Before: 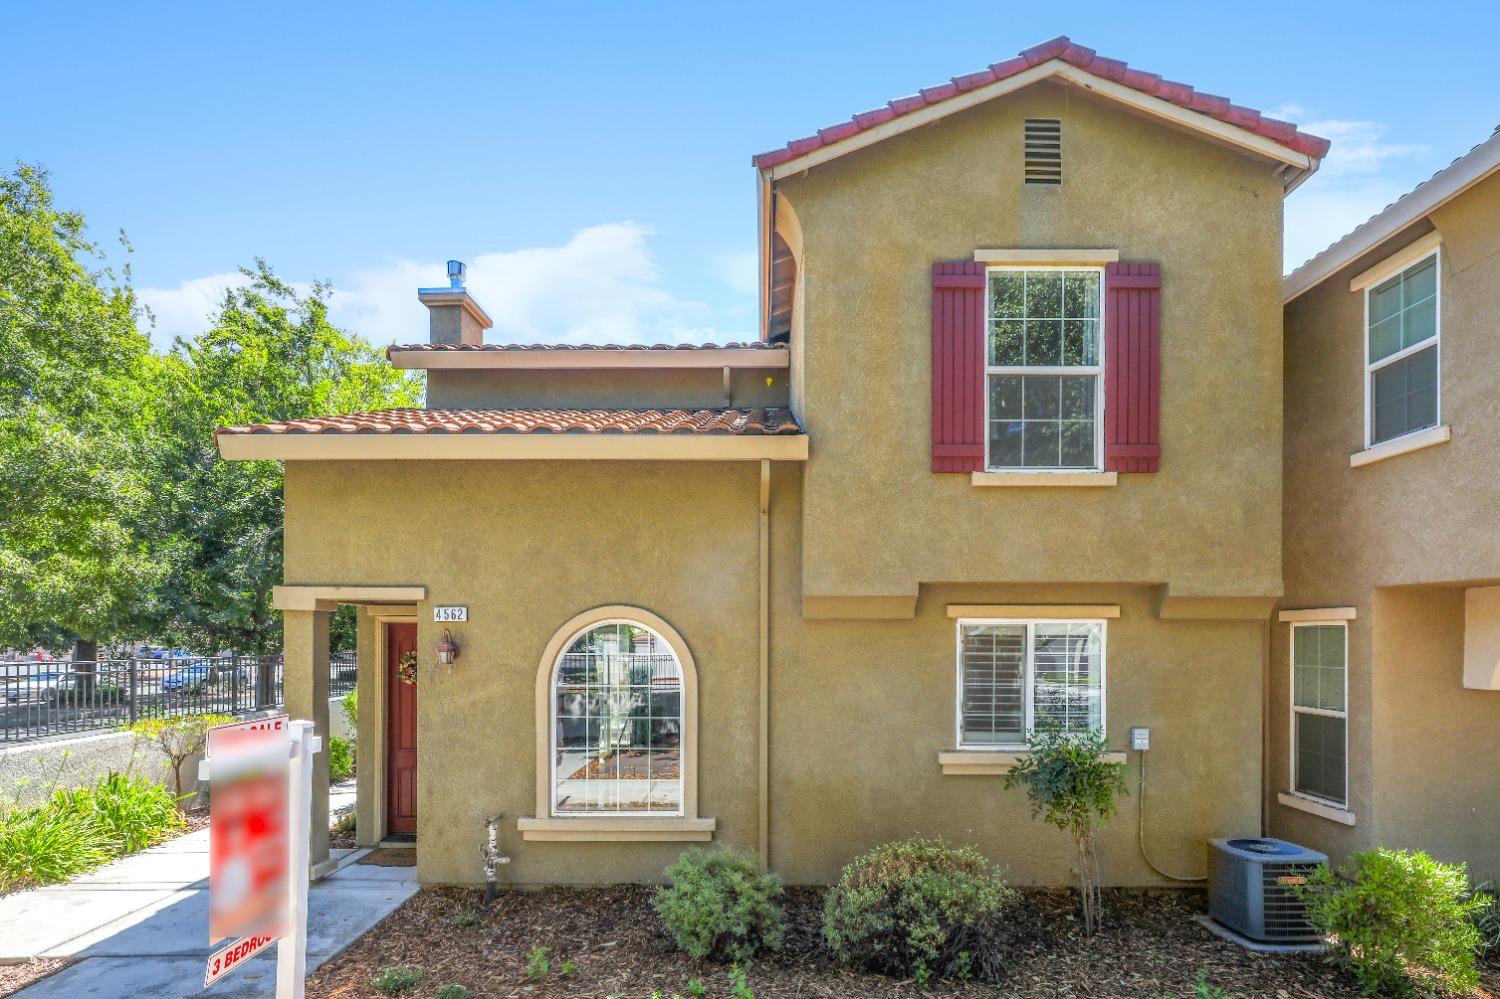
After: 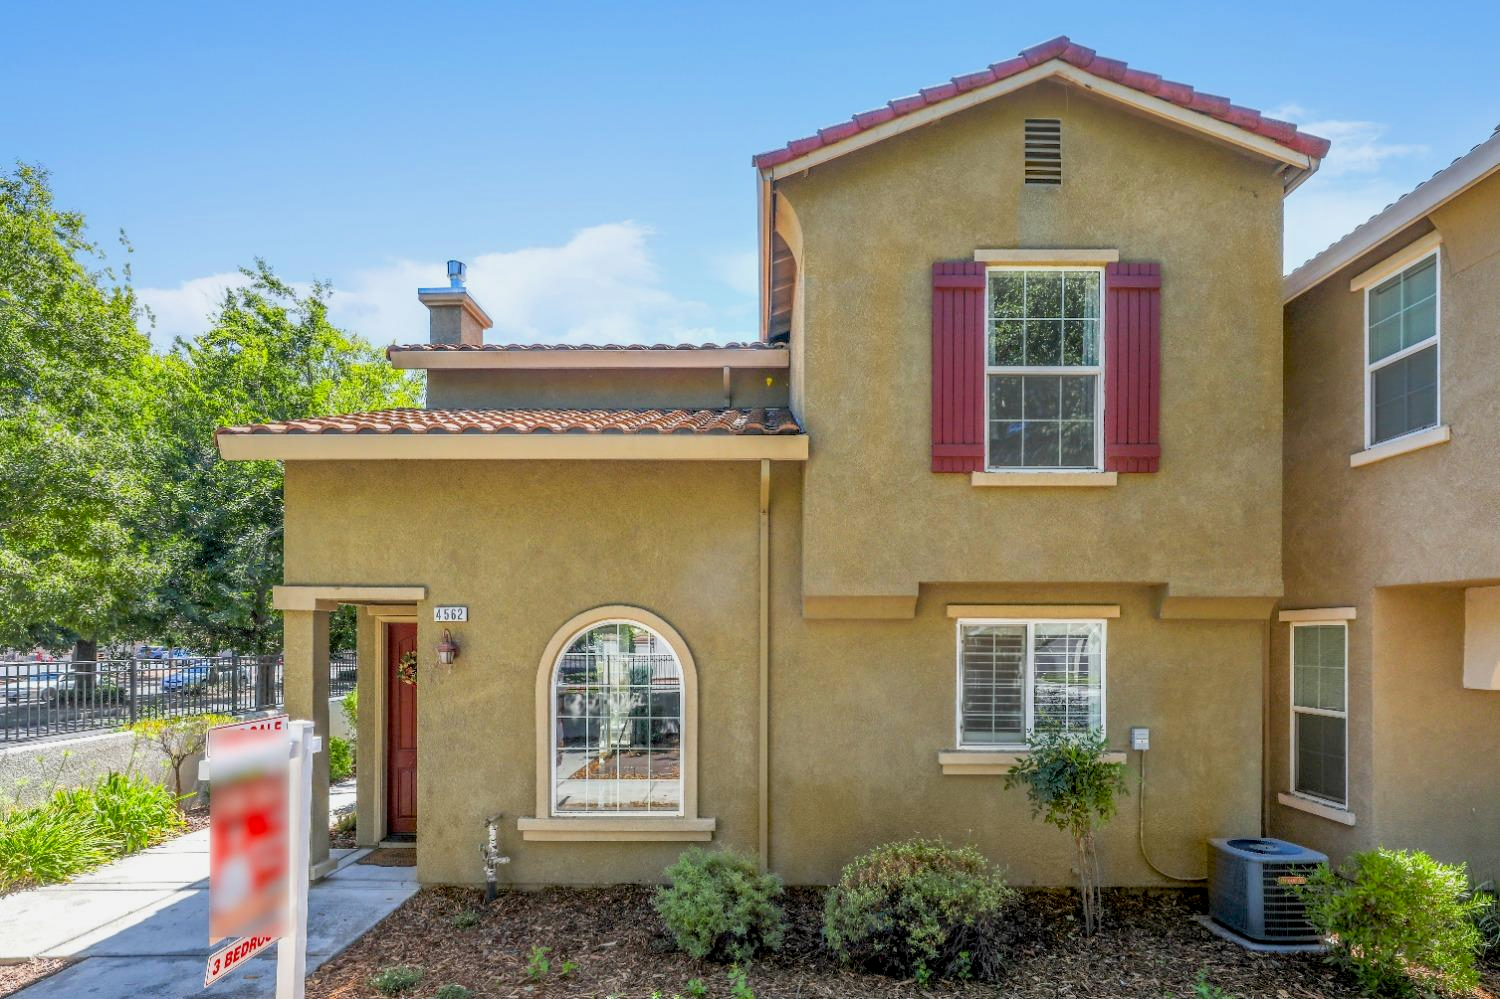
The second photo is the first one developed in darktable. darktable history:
exposure: black level correction 0.009, exposure -0.159 EV, compensate highlight preservation false
tone equalizer: on, module defaults
